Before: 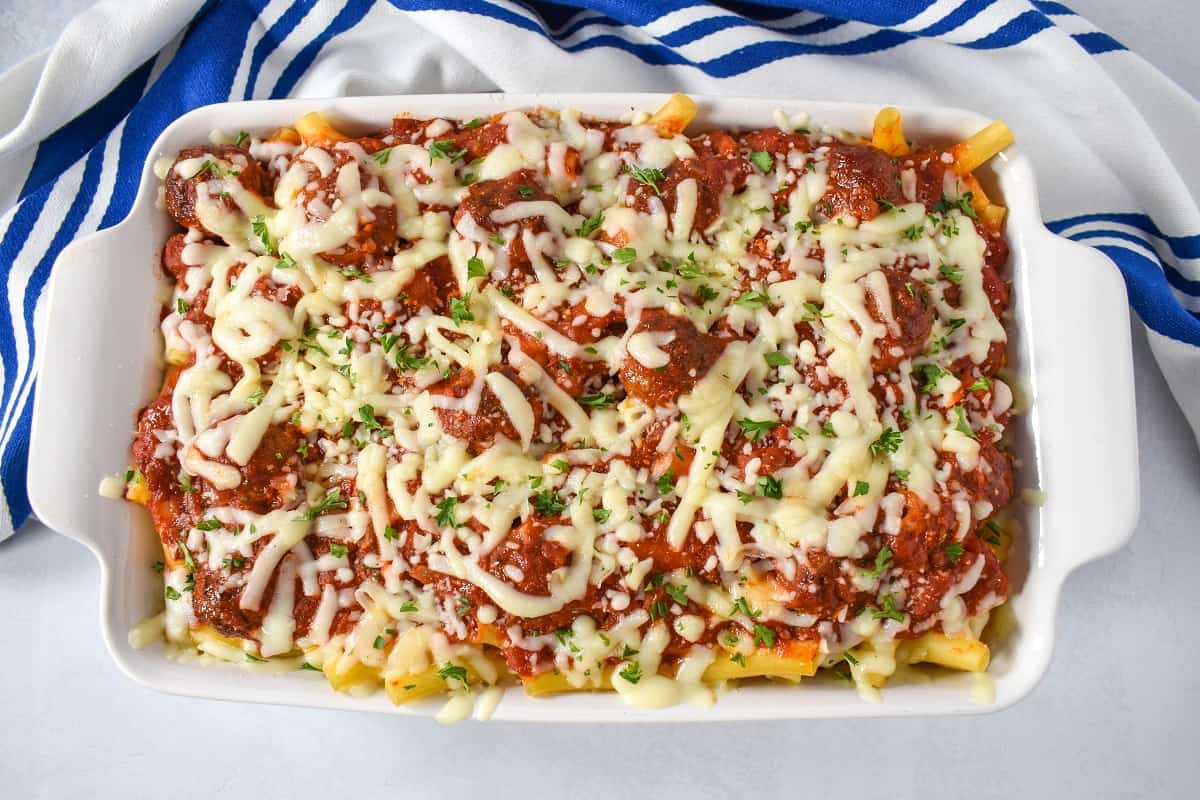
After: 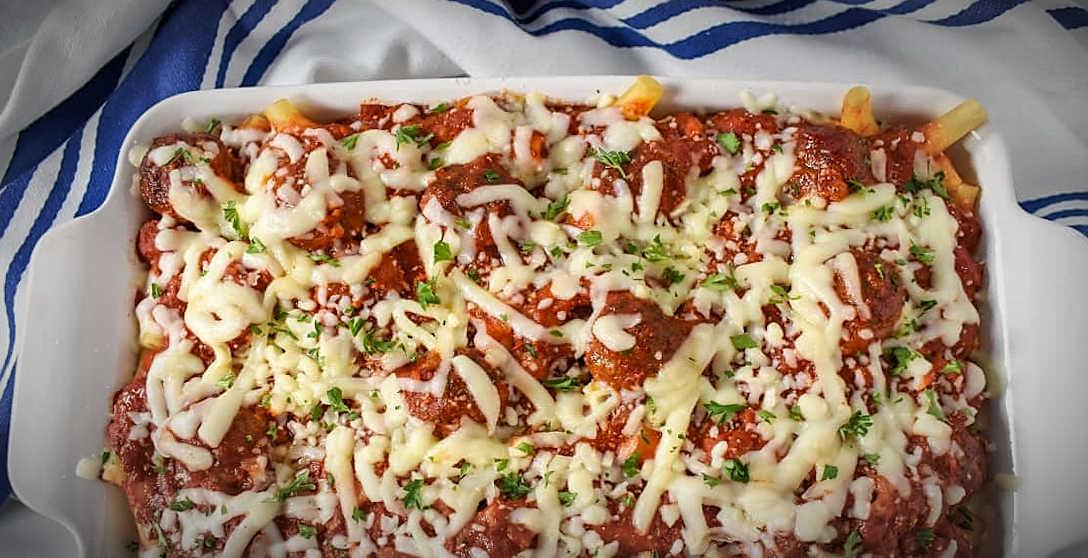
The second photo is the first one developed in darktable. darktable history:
rotate and perspective: lens shift (horizontal) -0.055, automatic cropping off
crop: left 1.509%, top 3.452%, right 7.696%, bottom 28.452%
sharpen: radius 1.864, amount 0.398, threshold 1.271
vignetting: fall-off start 67.5%, fall-off radius 67.23%, brightness -0.813, automatic ratio true
local contrast: highlights 61%, shadows 106%, detail 107%, midtone range 0.529
